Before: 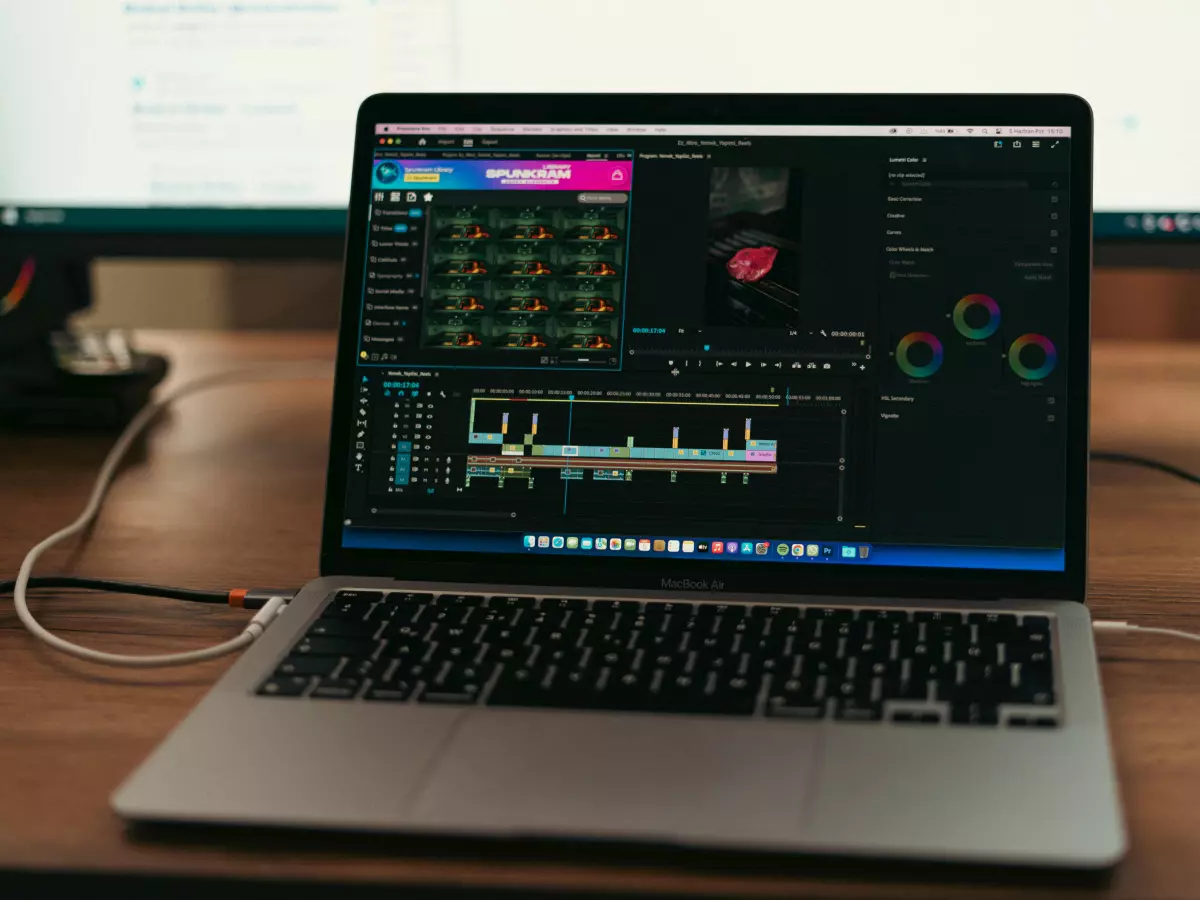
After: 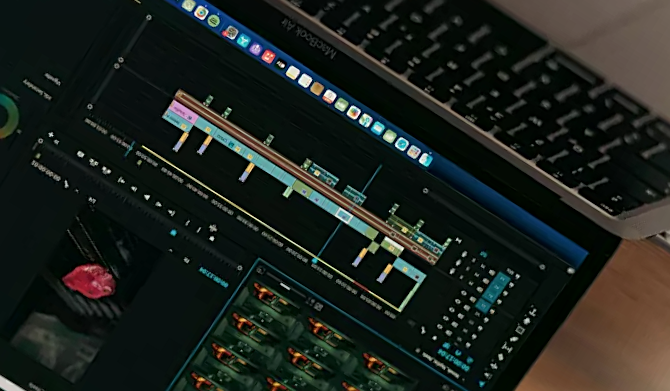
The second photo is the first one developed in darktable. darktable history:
sharpen: radius 2.114, amount 0.378, threshold 0.1
crop and rotate: angle 148.6°, left 9.099%, top 15.562%, right 4.419%, bottom 17.147%
local contrast: mode bilateral grid, contrast 19, coarseness 50, detail 119%, midtone range 0.2
exposure: exposure -0.153 EV, compensate highlight preservation false
